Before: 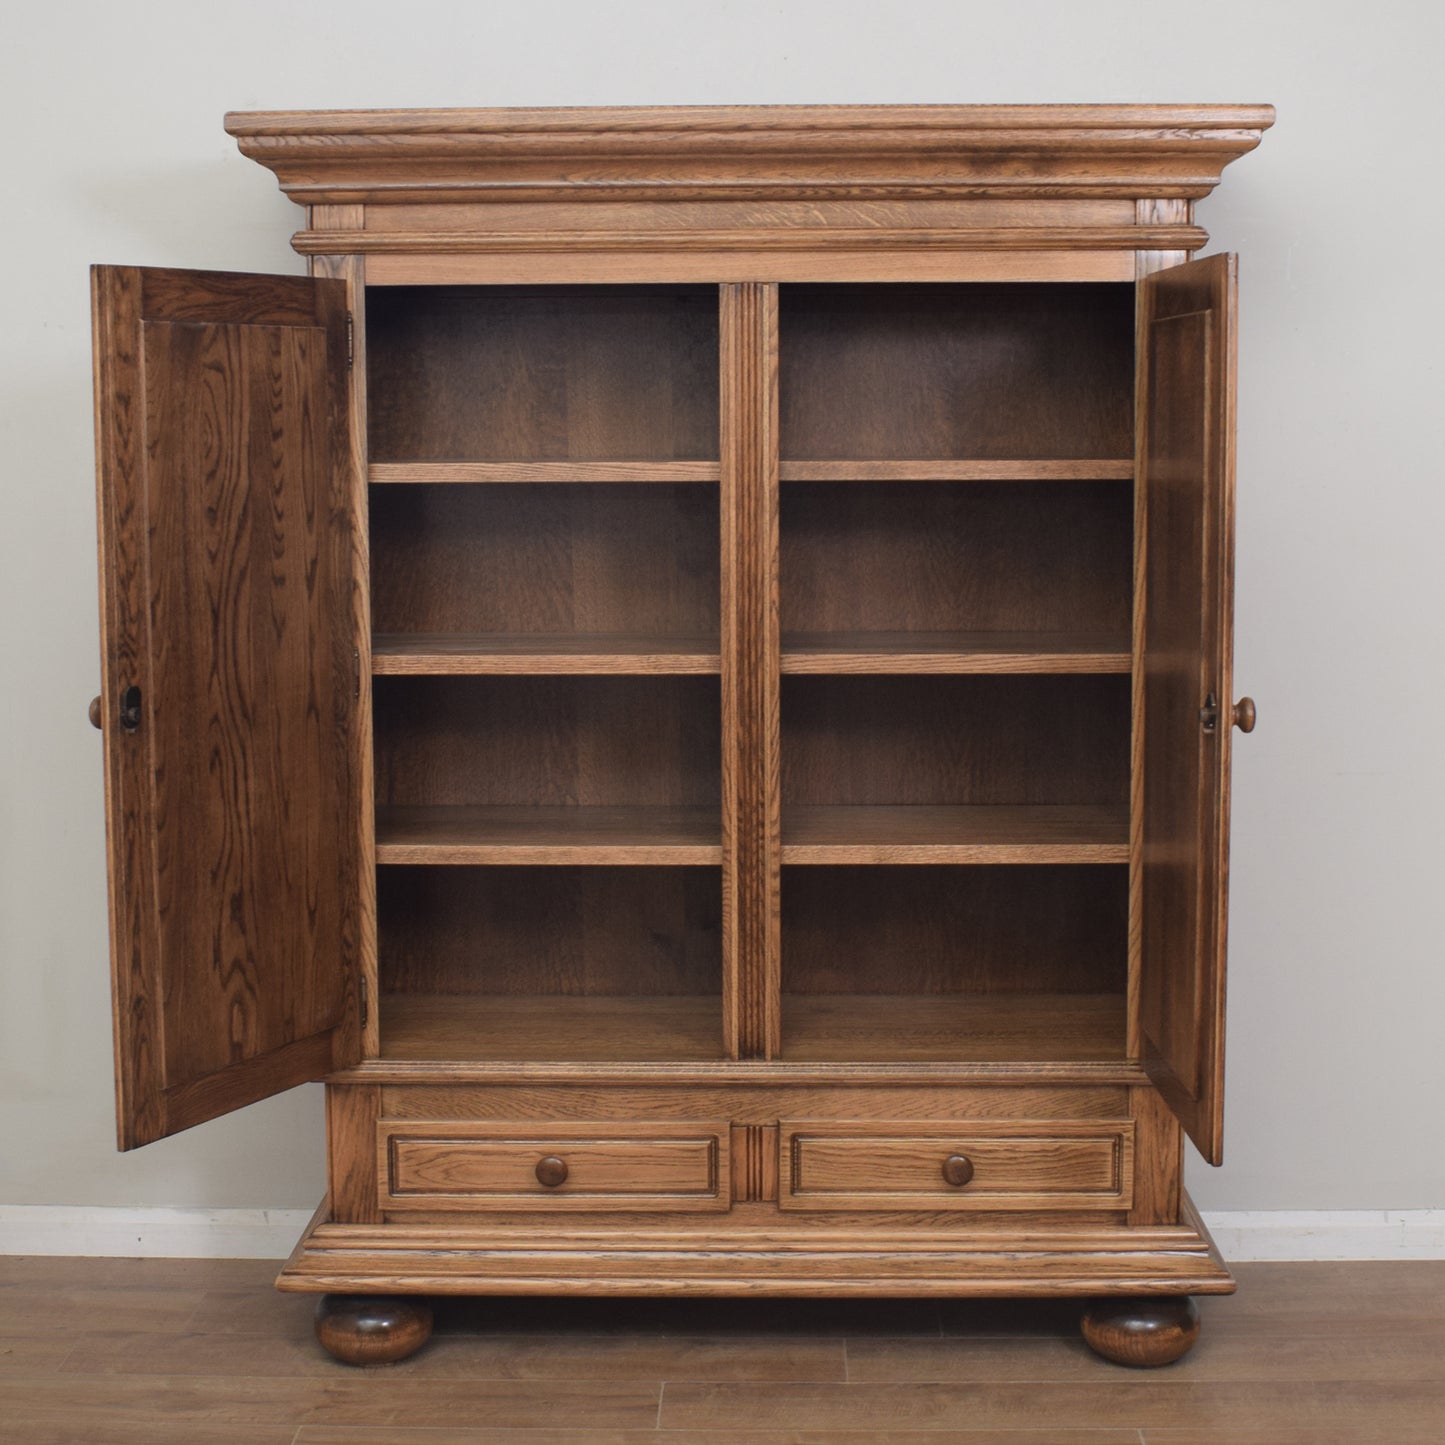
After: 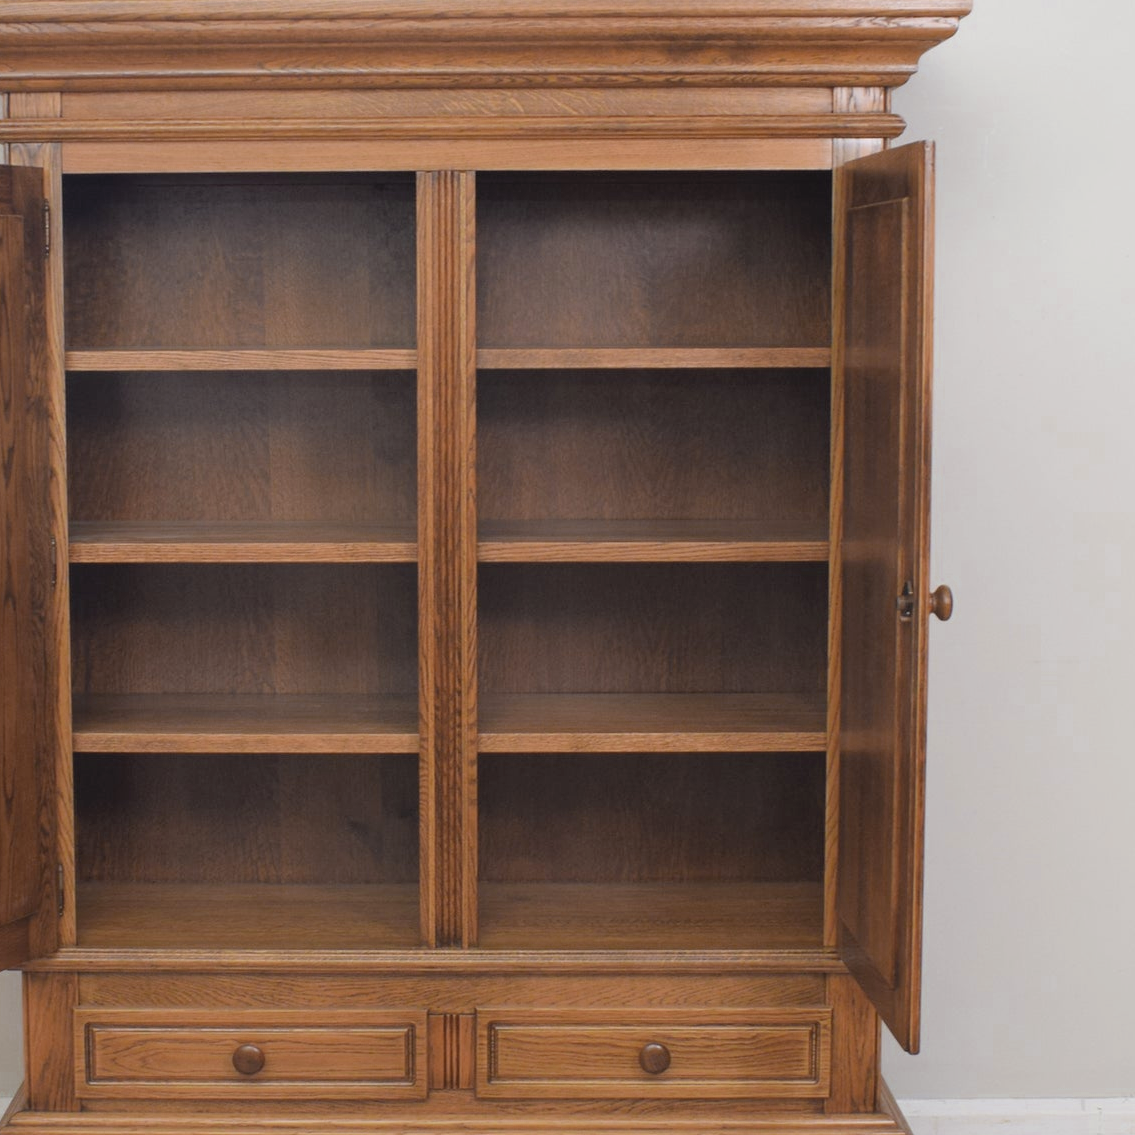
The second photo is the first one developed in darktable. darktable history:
crop and rotate: left 20.985%, top 7.819%, right 0.459%, bottom 13.594%
color zones: curves: ch0 [(0.11, 0.396) (0.195, 0.36) (0.25, 0.5) (0.303, 0.412) (0.357, 0.544) (0.75, 0.5) (0.967, 0.328)]; ch1 [(0, 0.468) (0.112, 0.512) (0.202, 0.6) (0.25, 0.5) (0.307, 0.352) (0.357, 0.544) (0.75, 0.5) (0.963, 0.524)]
contrast brightness saturation: brightness 0.125
